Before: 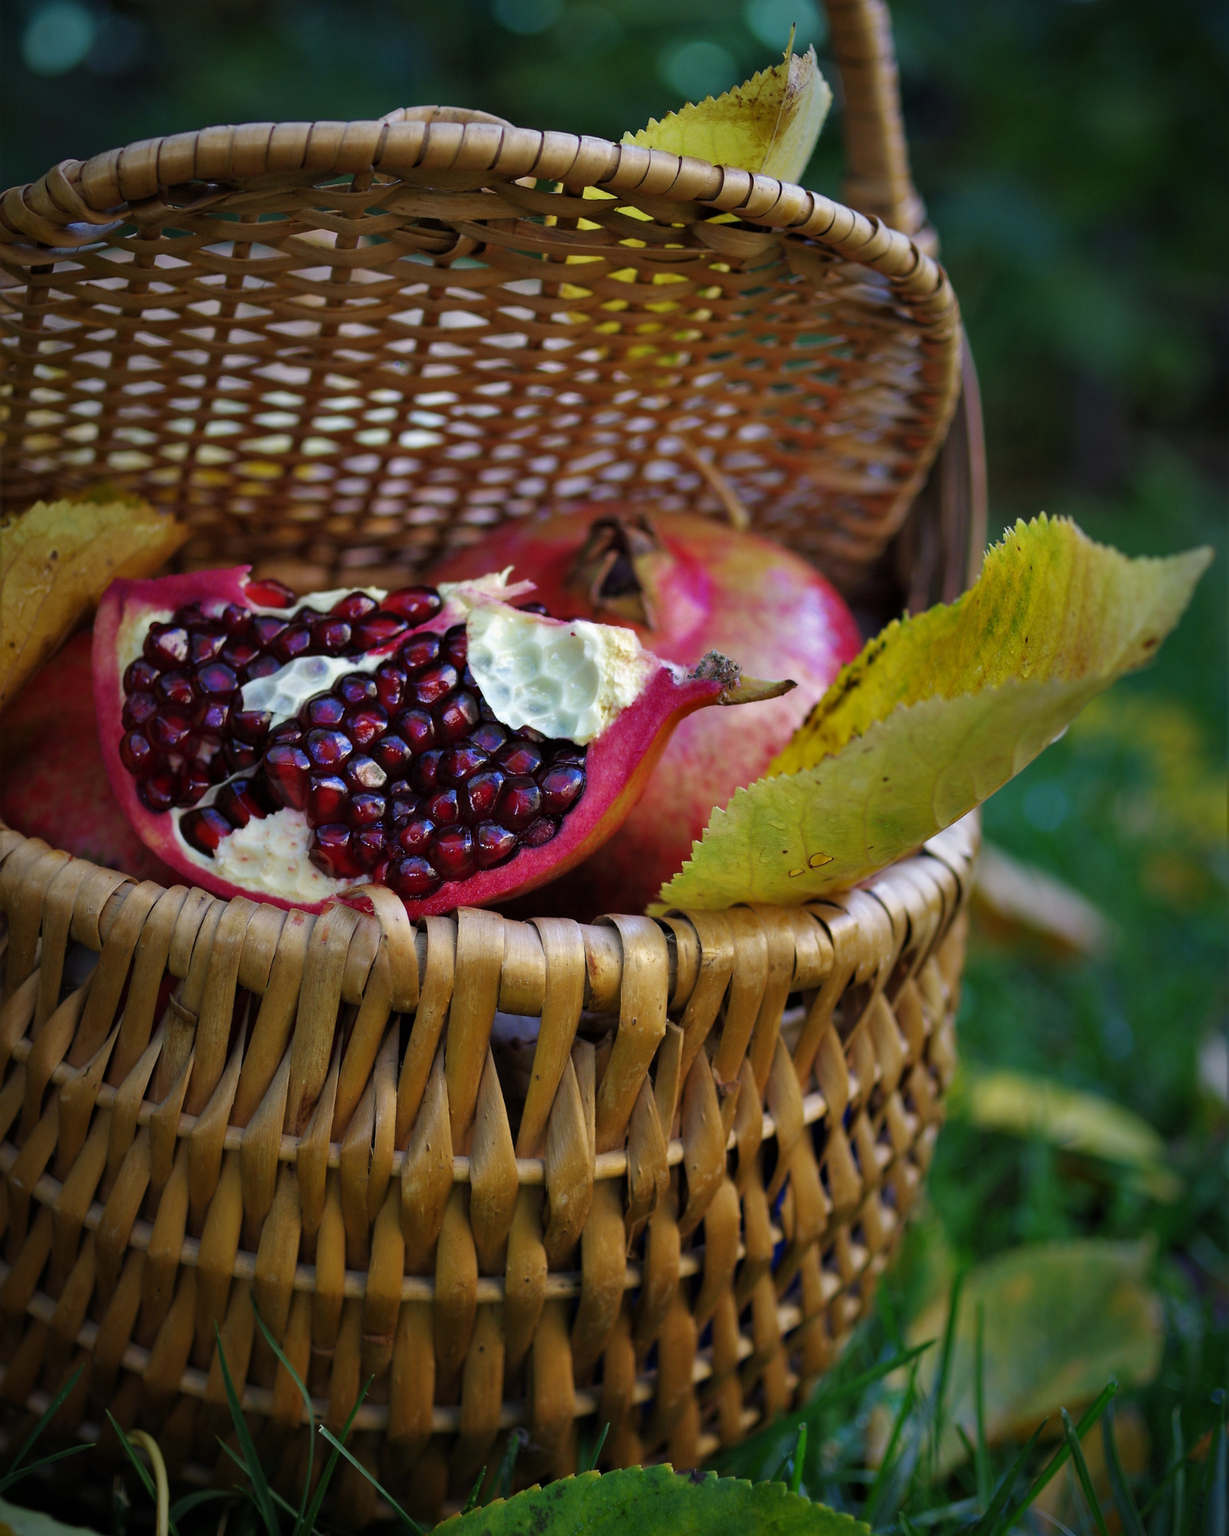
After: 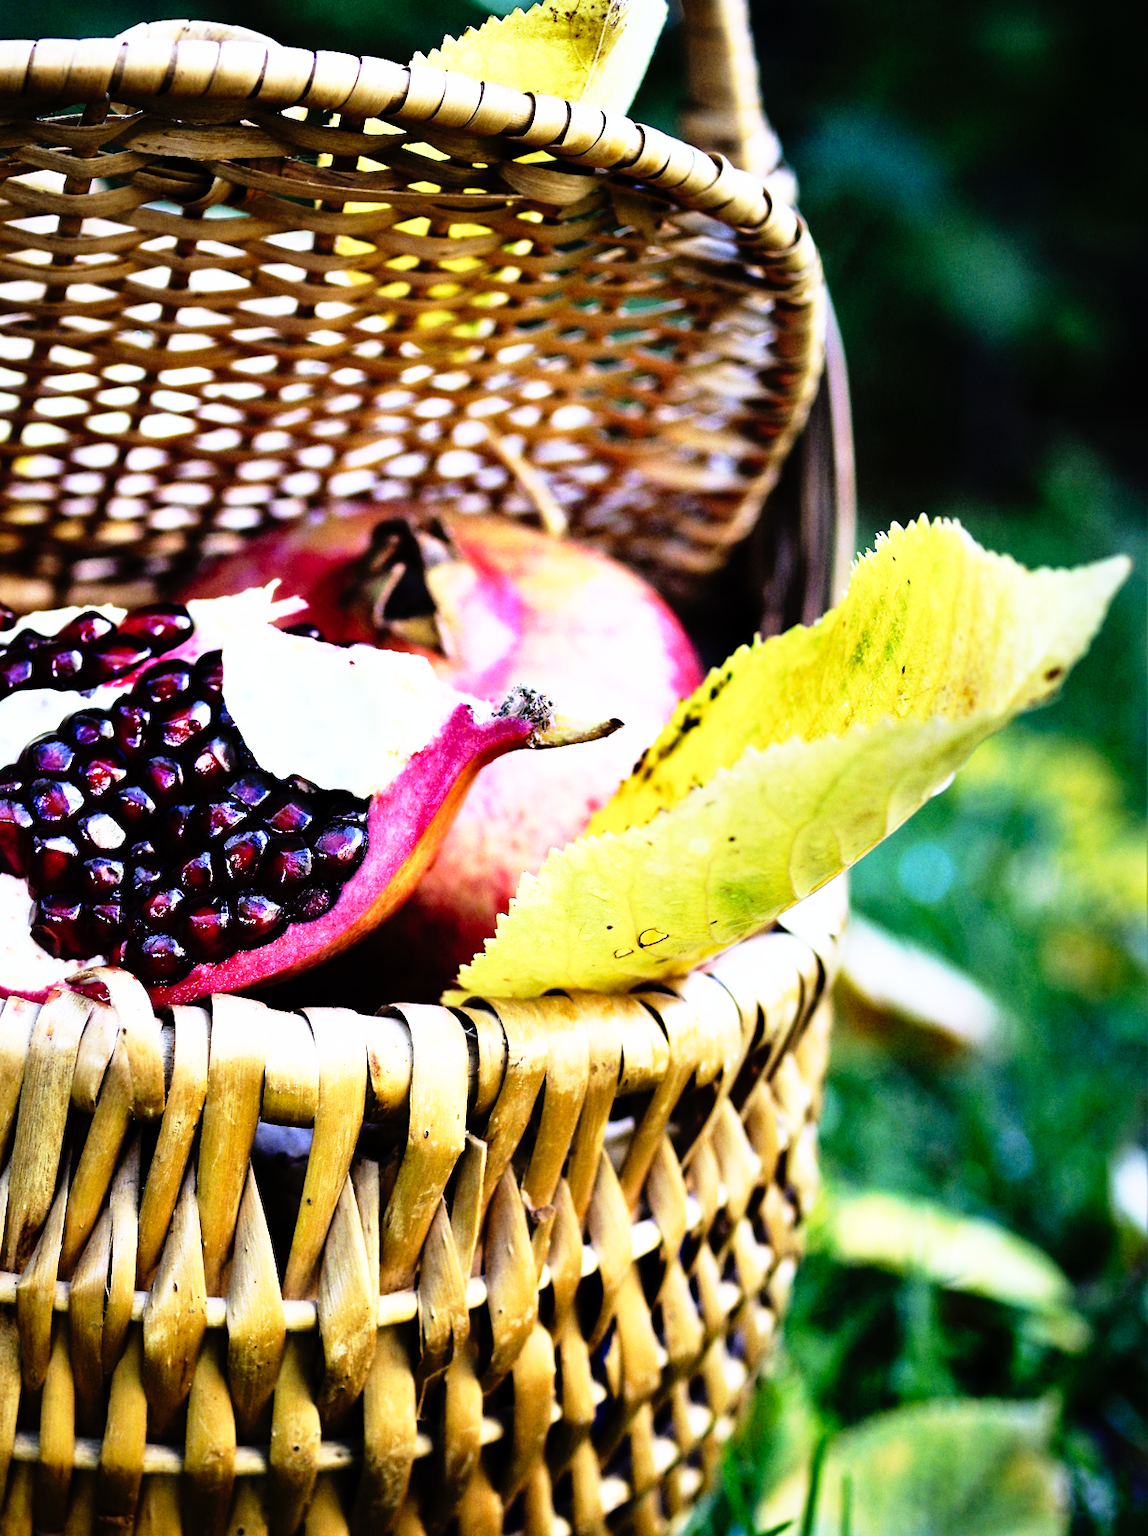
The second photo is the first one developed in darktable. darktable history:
crop: left 23.095%, top 5.827%, bottom 11.854%
white balance: red 0.926, green 1.003, blue 1.133
base curve: curves: ch0 [(0, 0) (0.012, 0.01) (0.073, 0.168) (0.31, 0.711) (0.645, 0.957) (1, 1)], preserve colors none
rgb curve: curves: ch0 [(0, 0) (0.21, 0.15) (0.24, 0.21) (0.5, 0.75) (0.75, 0.96) (0.89, 0.99) (1, 1)]; ch1 [(0, 0.02) (0.21, 0.13) (0.25, 0.2) (0.5, 0.67) (0.75, 0.9) (0.89, 0.97) (1, 1)]; ch2 [(0, 0.02) (0.21, 0.13) (0.25, 0.2) (0.5, 0.67) (0.75, 0.9) (0.89, 0.97) (1, 1)], compensate middle gray true
